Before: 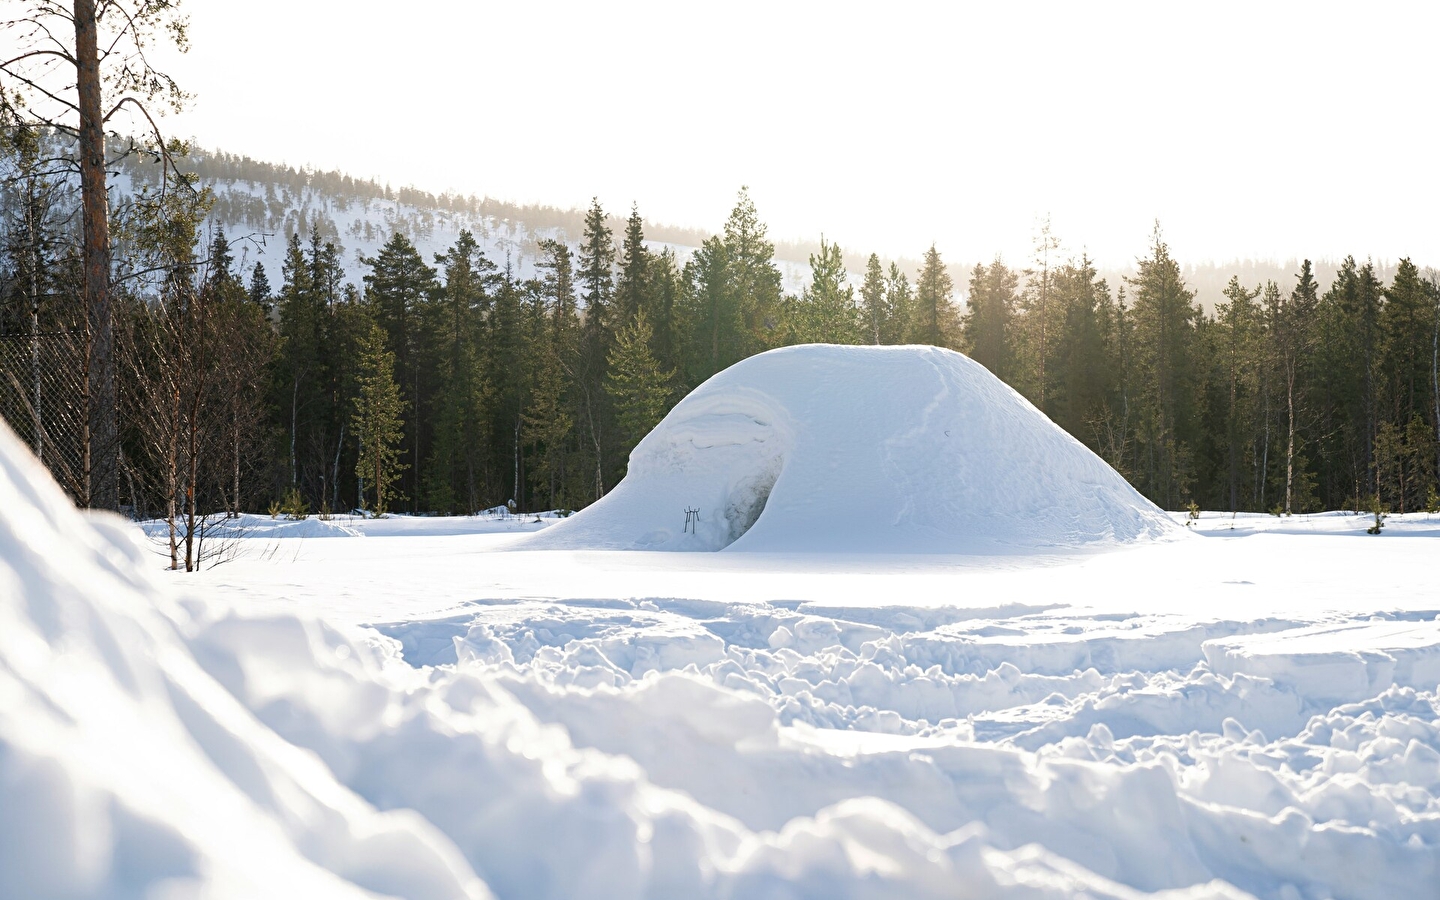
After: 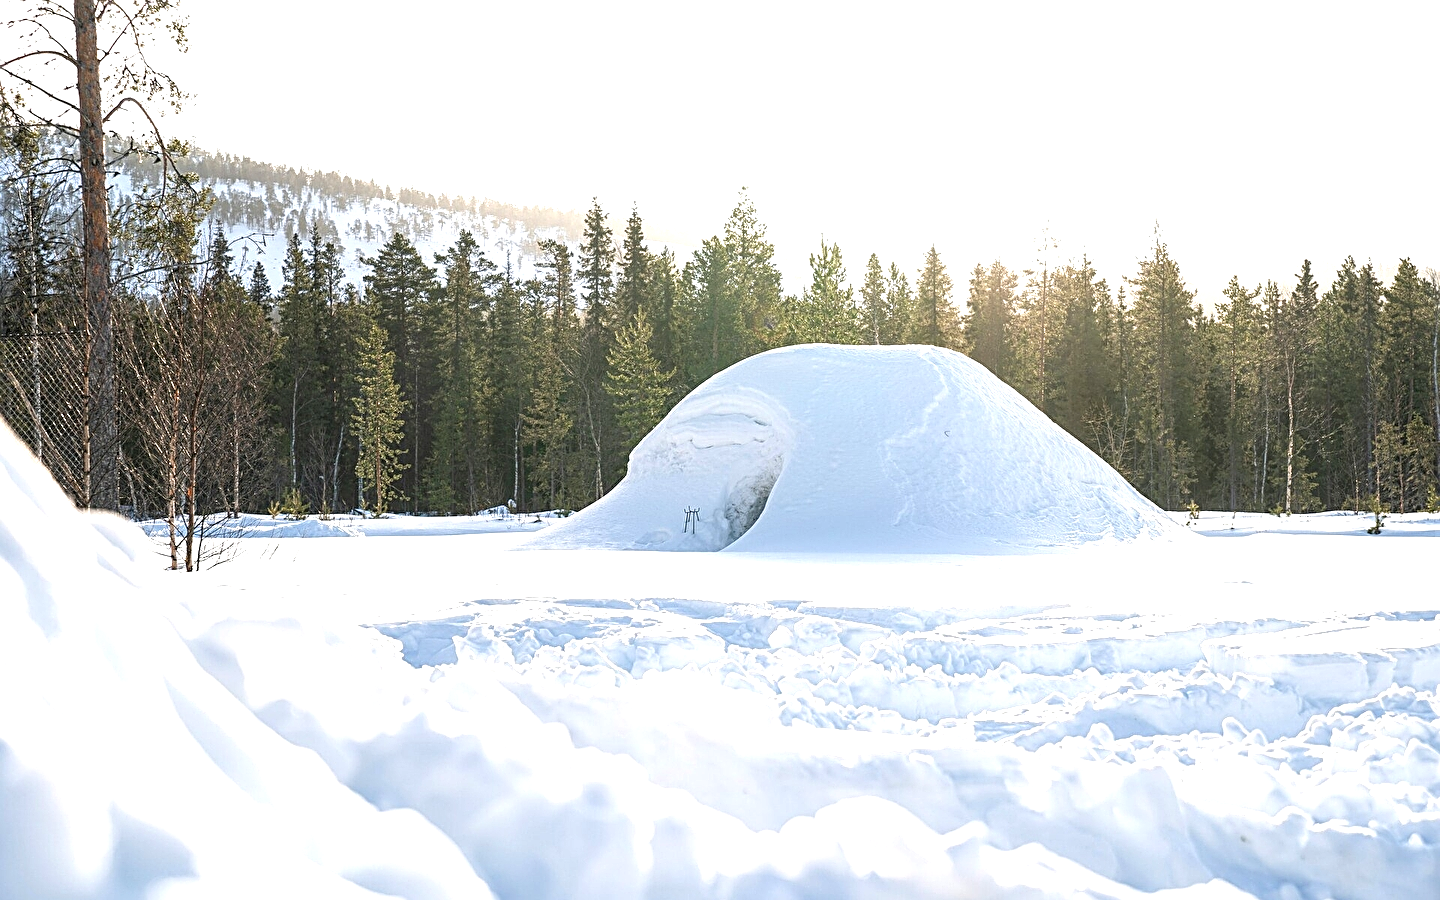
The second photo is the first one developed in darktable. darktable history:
exposure: black level correction 0, exposure 0.68 EV, compensate exposure bias true, compensate highlight preservation false
sharpen: on, module defaults
local contrast: detail 130%
